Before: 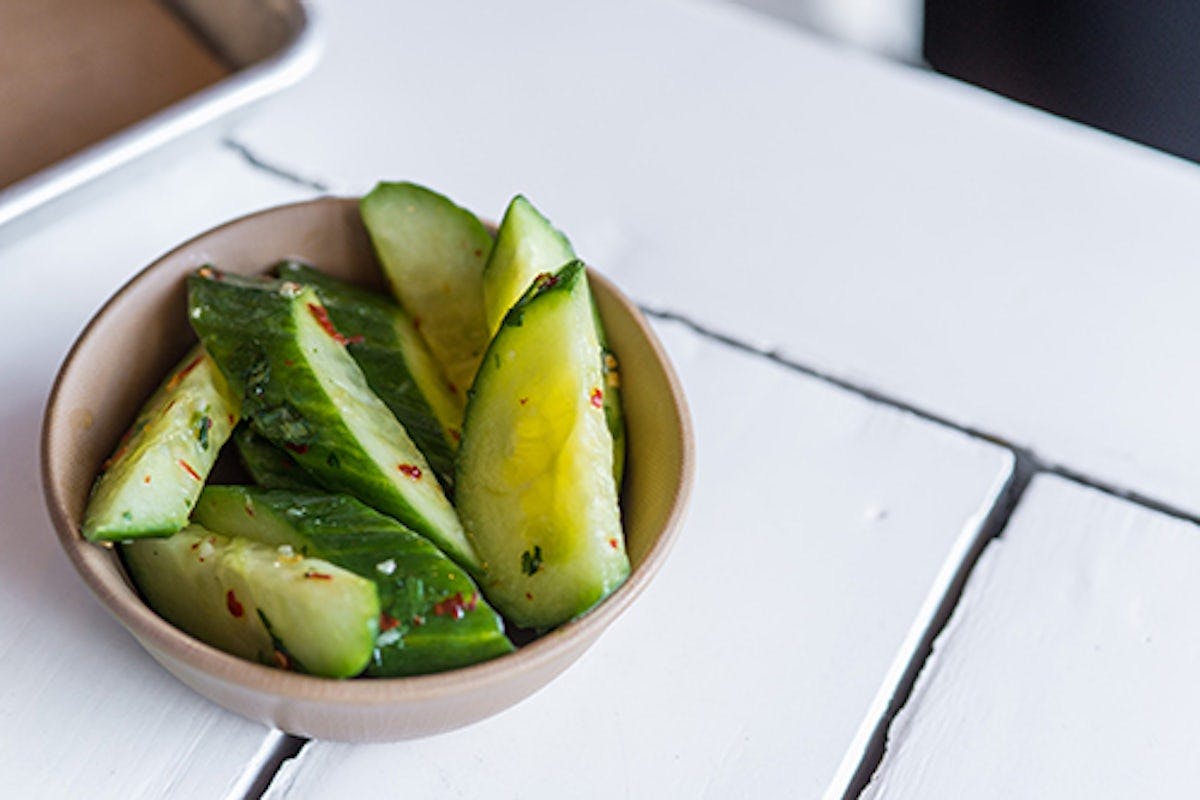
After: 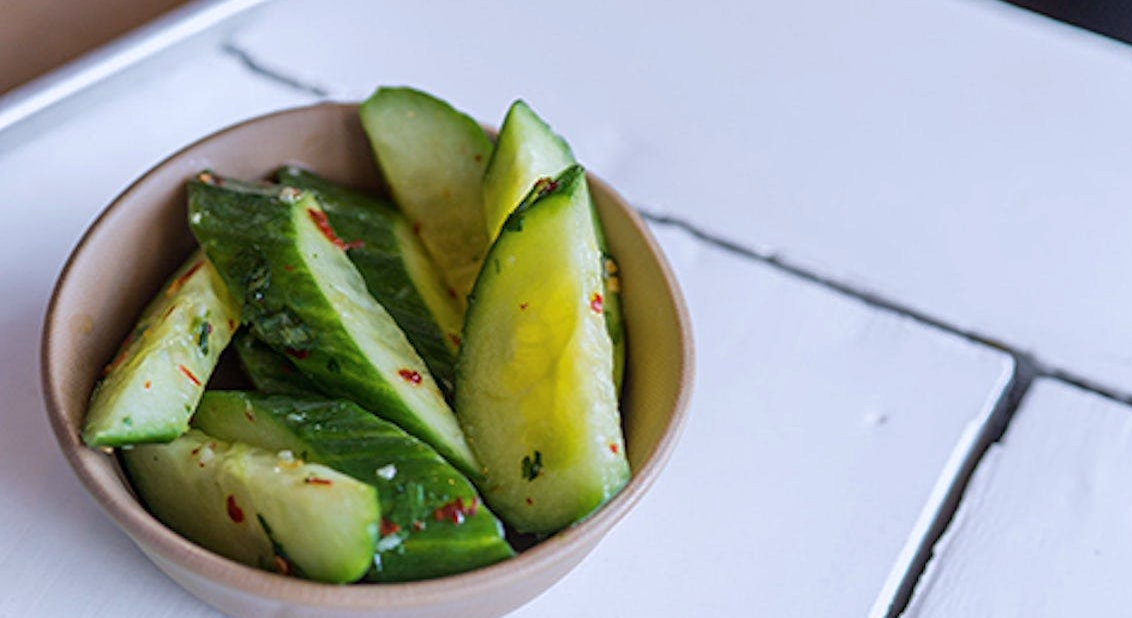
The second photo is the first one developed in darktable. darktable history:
crop and rotate: angle 0.05°, top 11.94%, right 5.496%, bottom 10.679%
color calibration: illuminant as shot in camera, x 0.358, y 0.373, temperature 4628.91 K
shadows and highlights: shadows -20.22, white point adjustment -1.99, highlights -35.18
